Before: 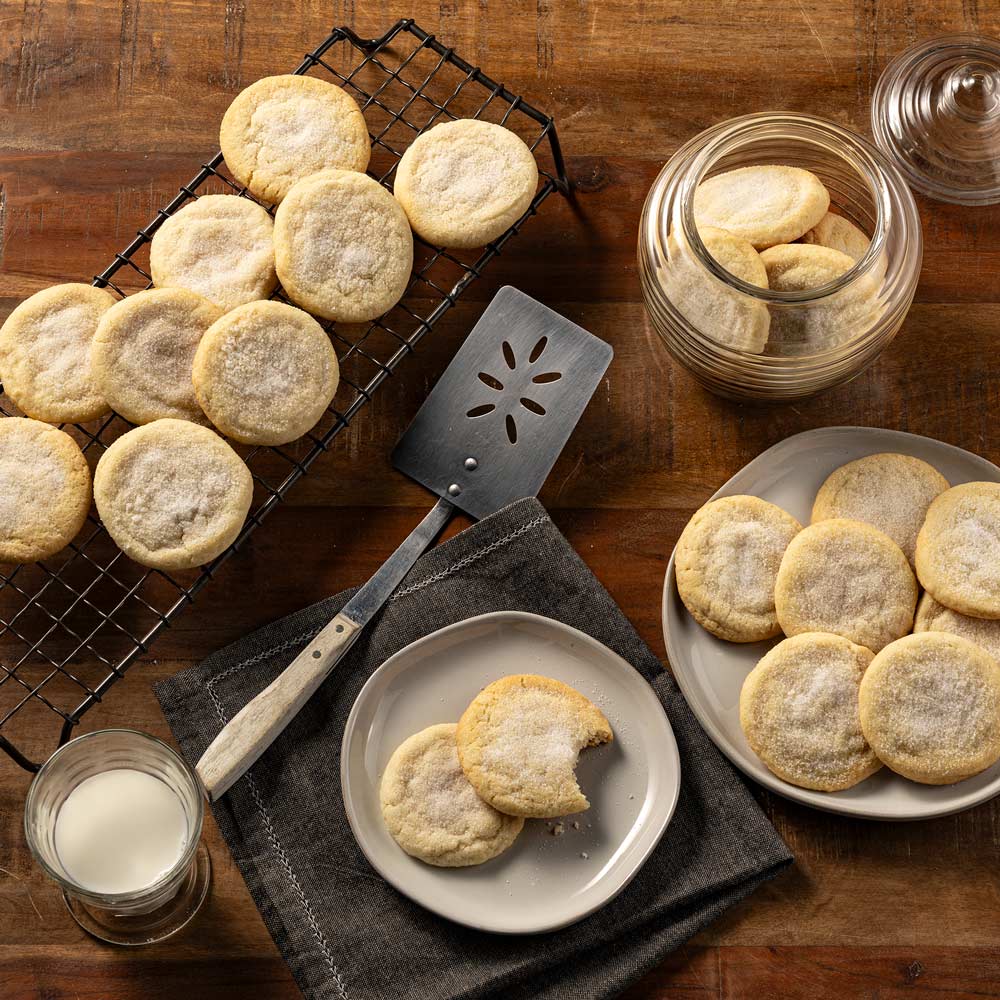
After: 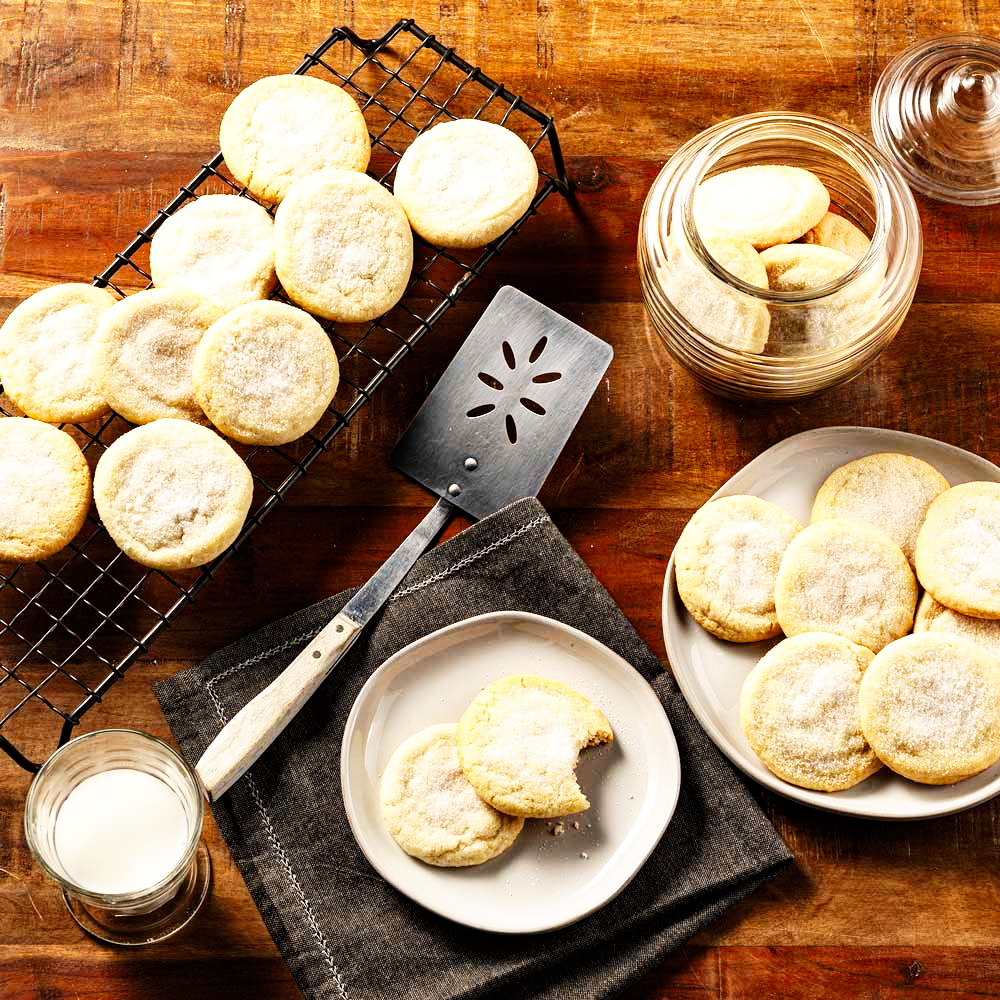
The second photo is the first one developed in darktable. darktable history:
base curve: curves: ch0 [(0, 0) (0.007, 0.004) (0.027, 0.03) (0.046, 0.07) (0.207, 0.54) (0.442, 0.872) (0.673, 0.972) (1, 1)], preserve colors none
local contrast: mode bilateral grid, contrast 100, coarseness 100, detail 108%, midtone range 0.2
